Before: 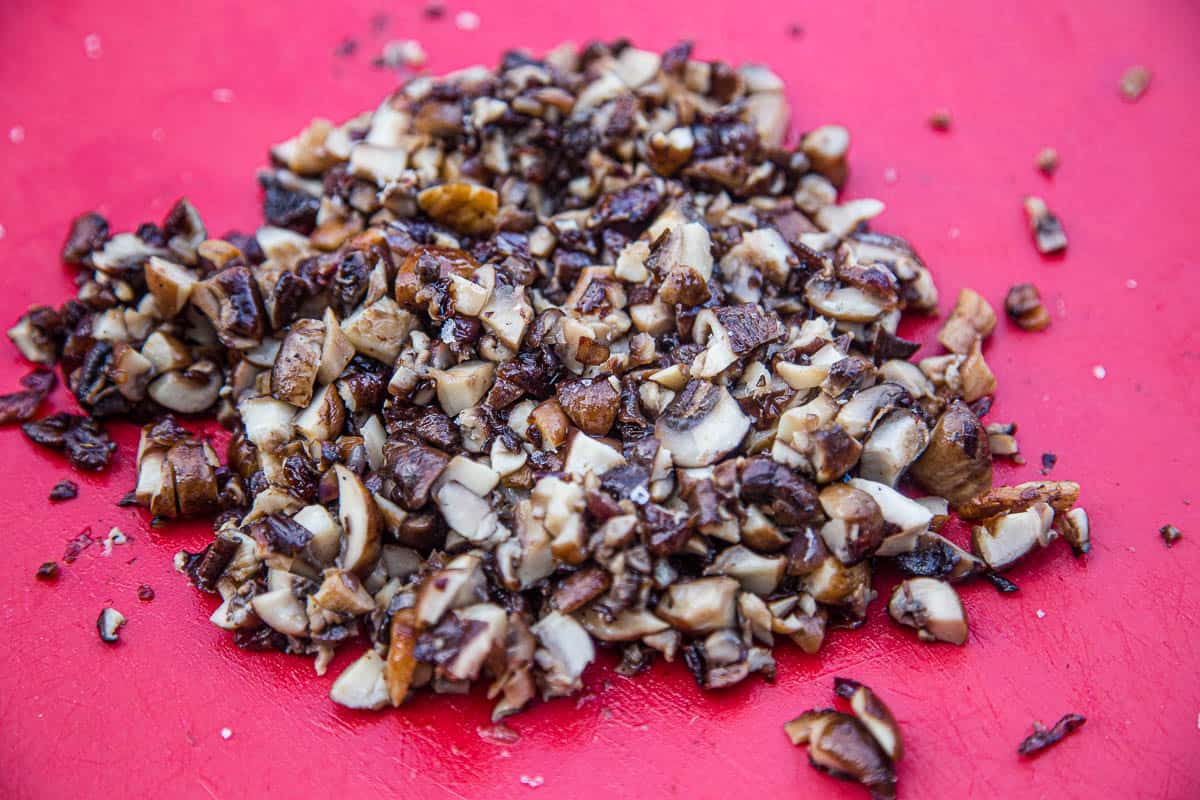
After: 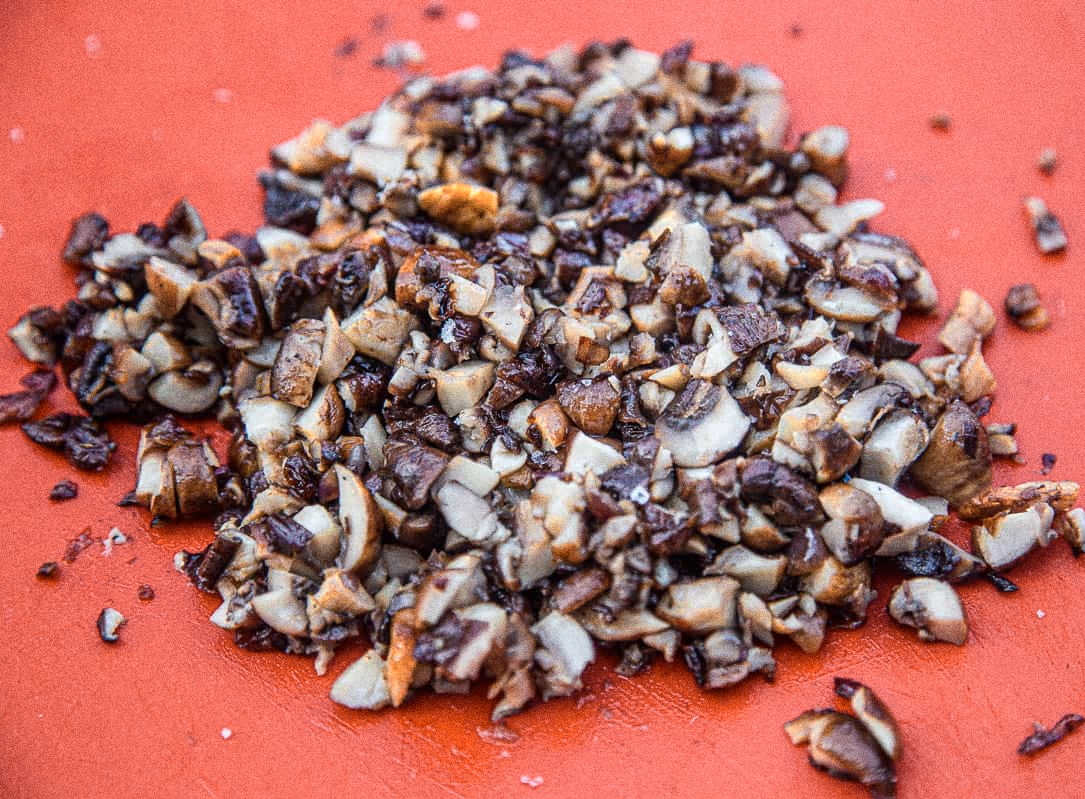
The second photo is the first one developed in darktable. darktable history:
grain: coarseness 0.09 ISO, strength 40%
crop: right 9.509%, bottom 0.031%
color zones: curves: ch0 [(0.018, 0.548) (0.197, 0.654) (0.425, 0.447) (0.605, 0.658) (0.732, 0.579)]; ch1 [(0.105, 0.531) (0.224, 0.531) (0.386, 0.39) (0.618, 0.456) (0.732, 0.456) (0.956, 0.421)]; ch2 [(0.039, 0.583) (0.215, 0.465) (0.399, 0.544) (0.465, 0.548) (0.614, 0.447) (0.724, 0.43) (0.882, 0.623) (0.956, 0.632)]
